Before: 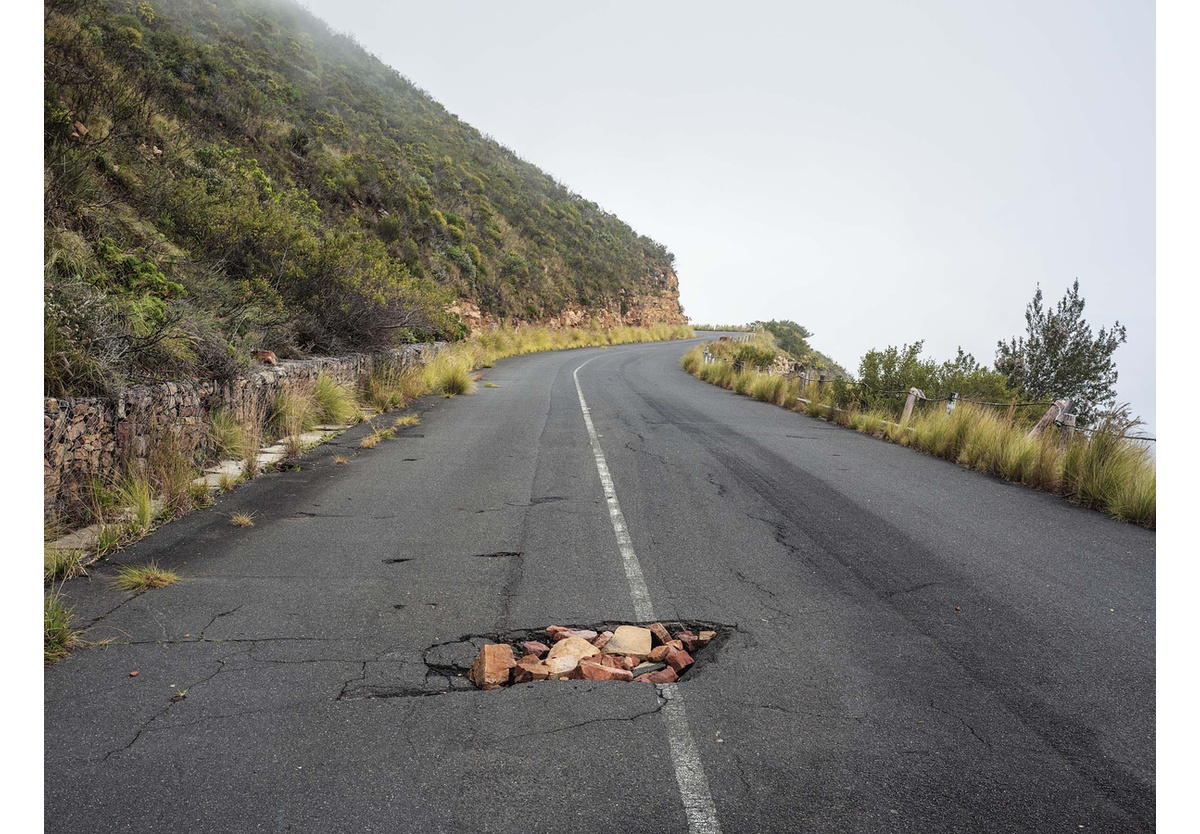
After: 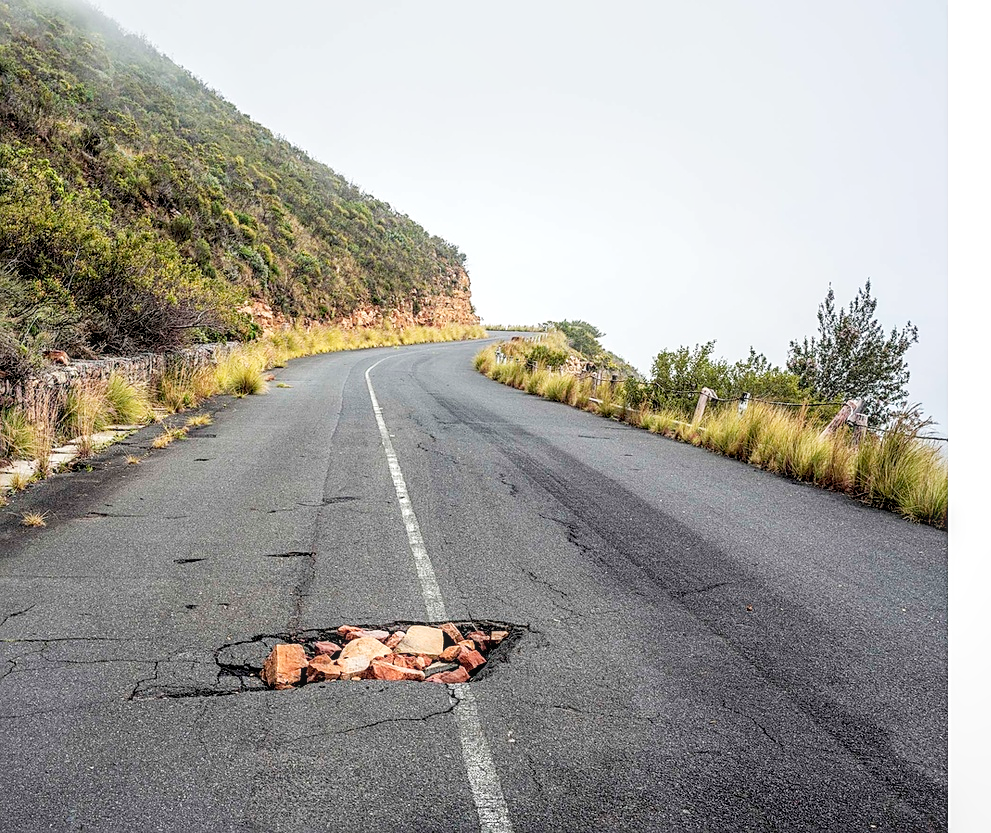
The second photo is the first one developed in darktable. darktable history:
crop: left 17.395%, bottom 0.017%
local contrast: on, module defaults
exposure: black level correction 0.01, exposure 0.016 EV, compensate exposure bias true, compensate highlight preservation false
contrast brightness saturation: brightness 0.126
tone equalizer: on, module defaults
sharpen: on, module defaults
tone curve: curves: ch0 [(0.016, 0.023) (0.248, 0.252) (0.732, 0.797) (1, 1)], preserve colors none
